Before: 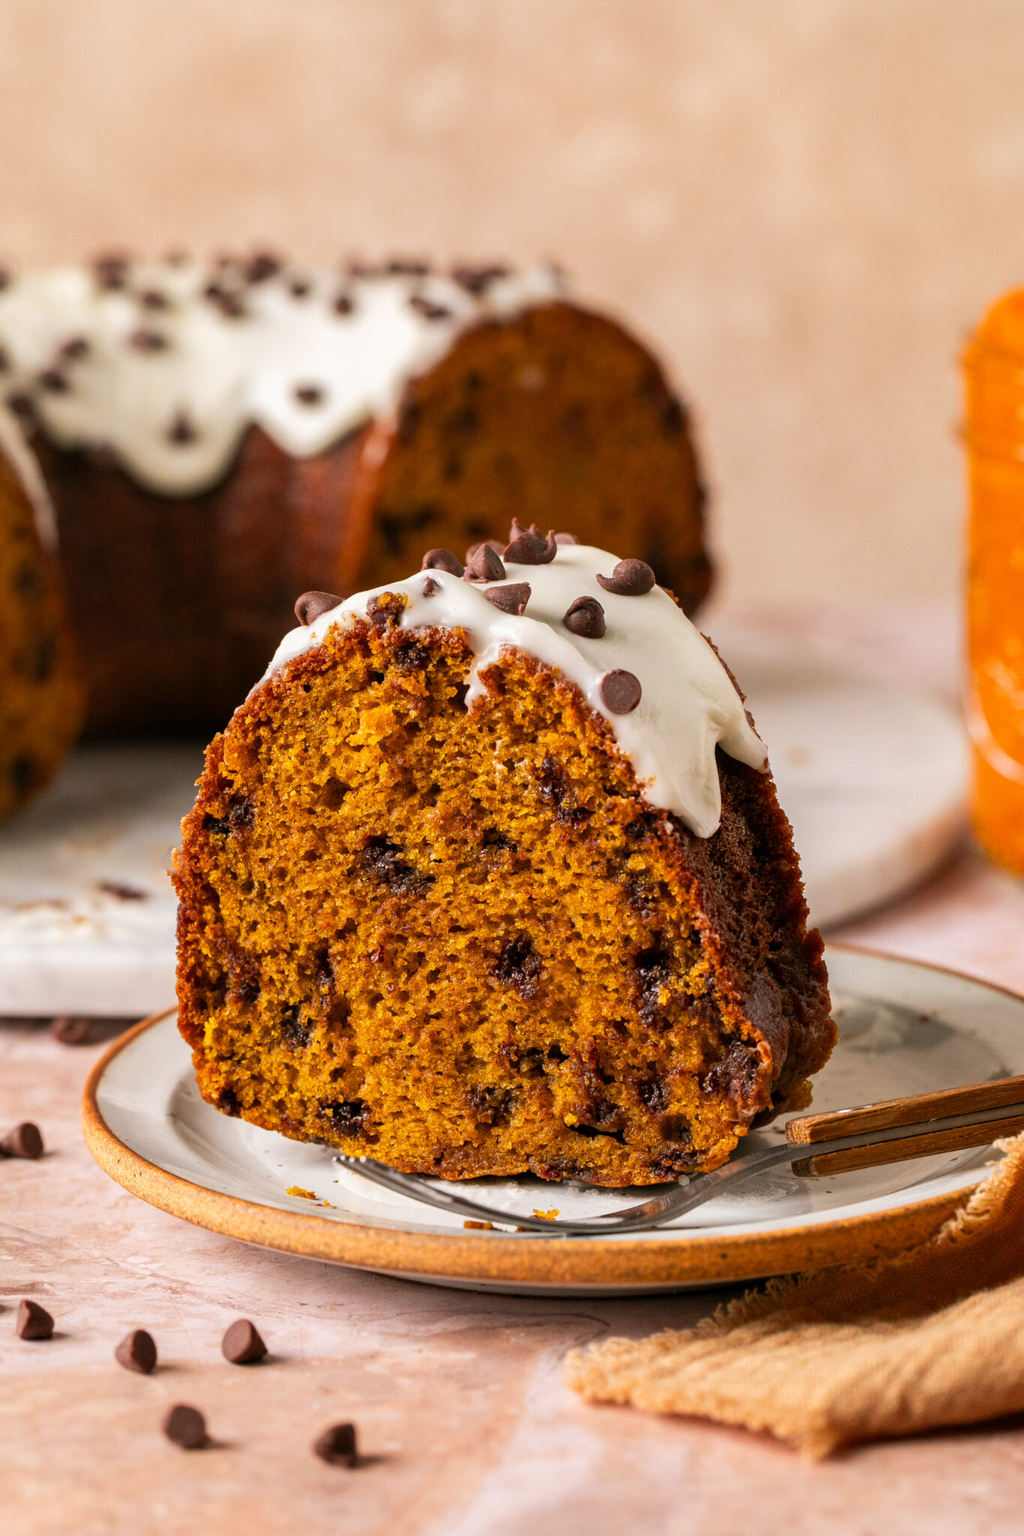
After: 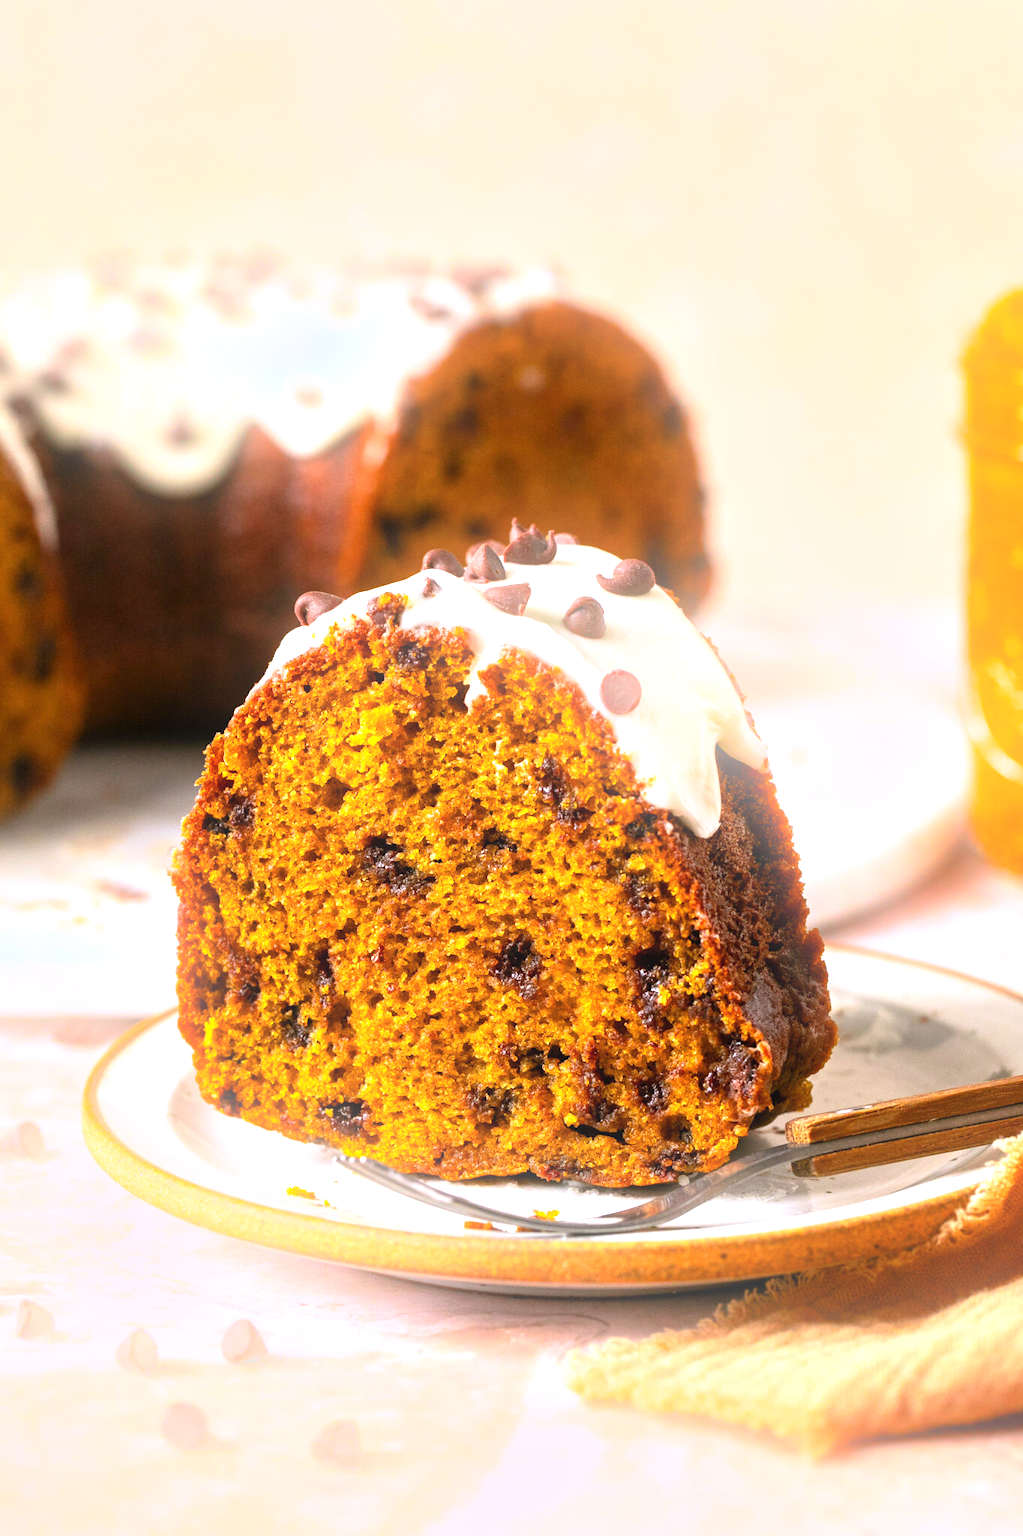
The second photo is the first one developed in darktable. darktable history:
exposure: black level correction 0, exposure 1.1 EV, compensate highlight preservation false
bloom: size 15%, threshold 97%, strength 7%
white balance: red 0.954, blue 1.079
